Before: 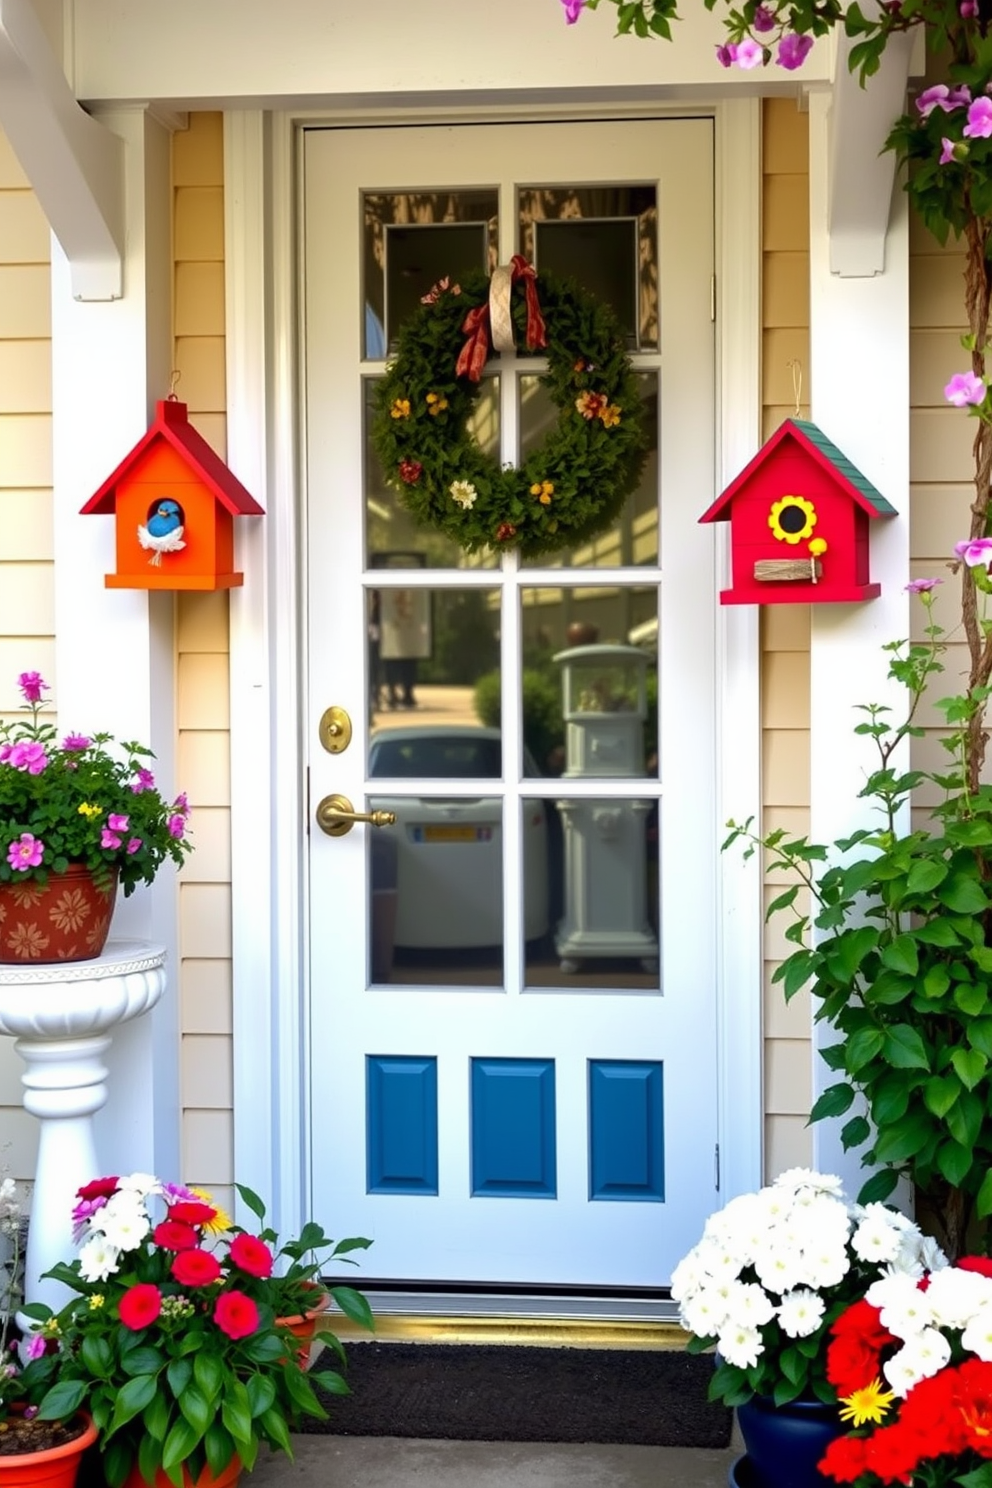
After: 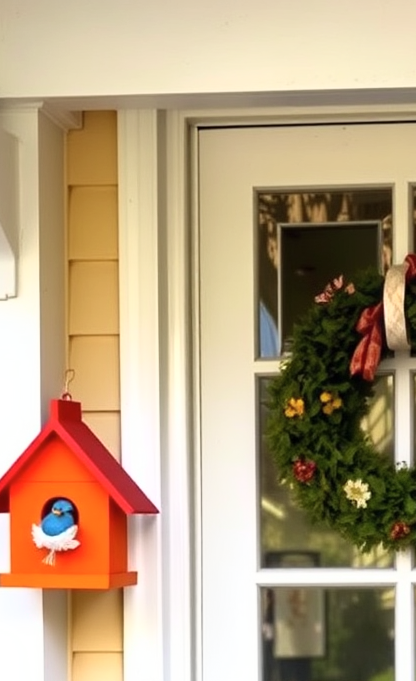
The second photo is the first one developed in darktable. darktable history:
crop and rotate: left 10.817%, top 0.1%, right 47.227%, bottom 54.074%
tone curve: curves: ch0 [(0, 0) (0.003, 0.003) (0.011, 0.012) (0.025, 0.027) (0.044, 0.048) (0.069, 0.076) (0.1, 0.109) (0.136, 0.148) (0.177, 0.194) (0.224, 0.245) (0.277, 0.303) (0.335, 0.366) (0.399, 0.436) (0.468, 0.511) (0.543, 0.593) (0.623, 0.681) (0.709, 0.775) (0.801, 0.875) (0.898, 0.954) (1, 1)], color space Lab, independent channels, preserve colors none
